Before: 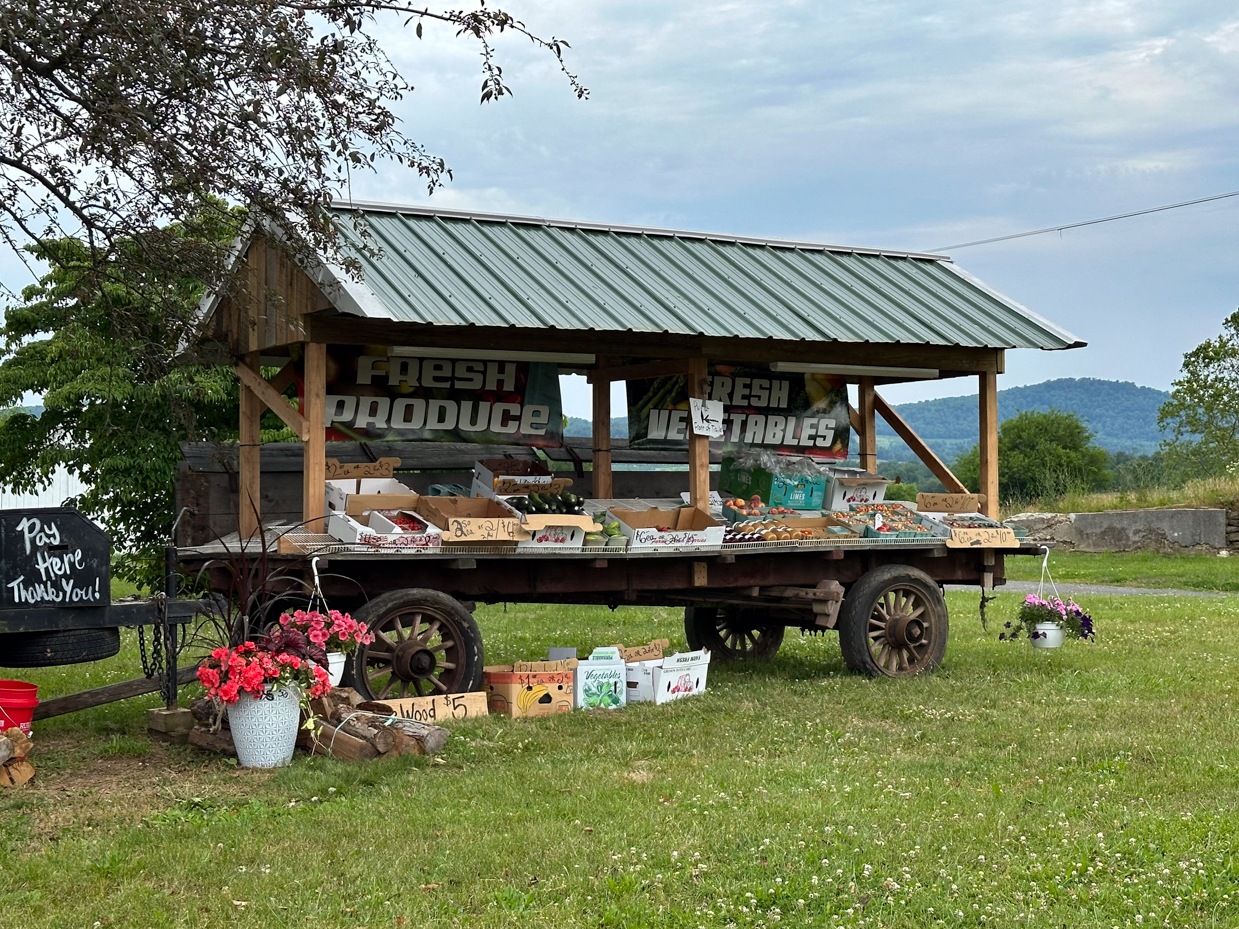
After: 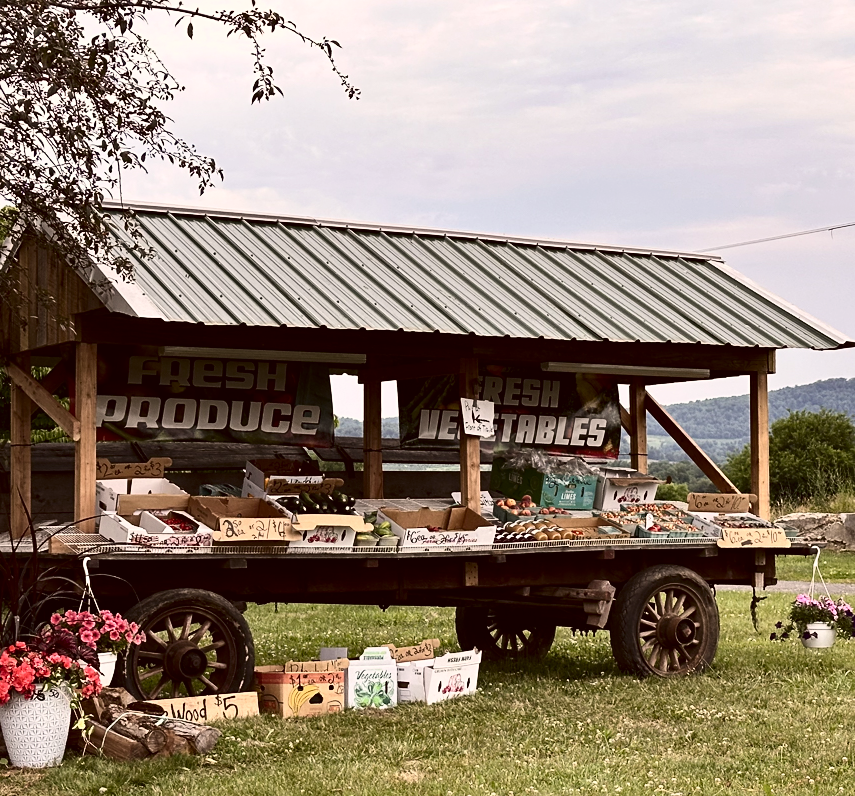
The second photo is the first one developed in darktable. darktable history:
sharpen: amount 0.212
contrast brightness saturation: contrast 0.29
color correction: highlights a* 10.18, highlights b* 9.63, shadows a* 9.09, shadows b* 8.58, saturation 0.783
crop: left 18.512%, right 12.417%, bottom 14.215%
